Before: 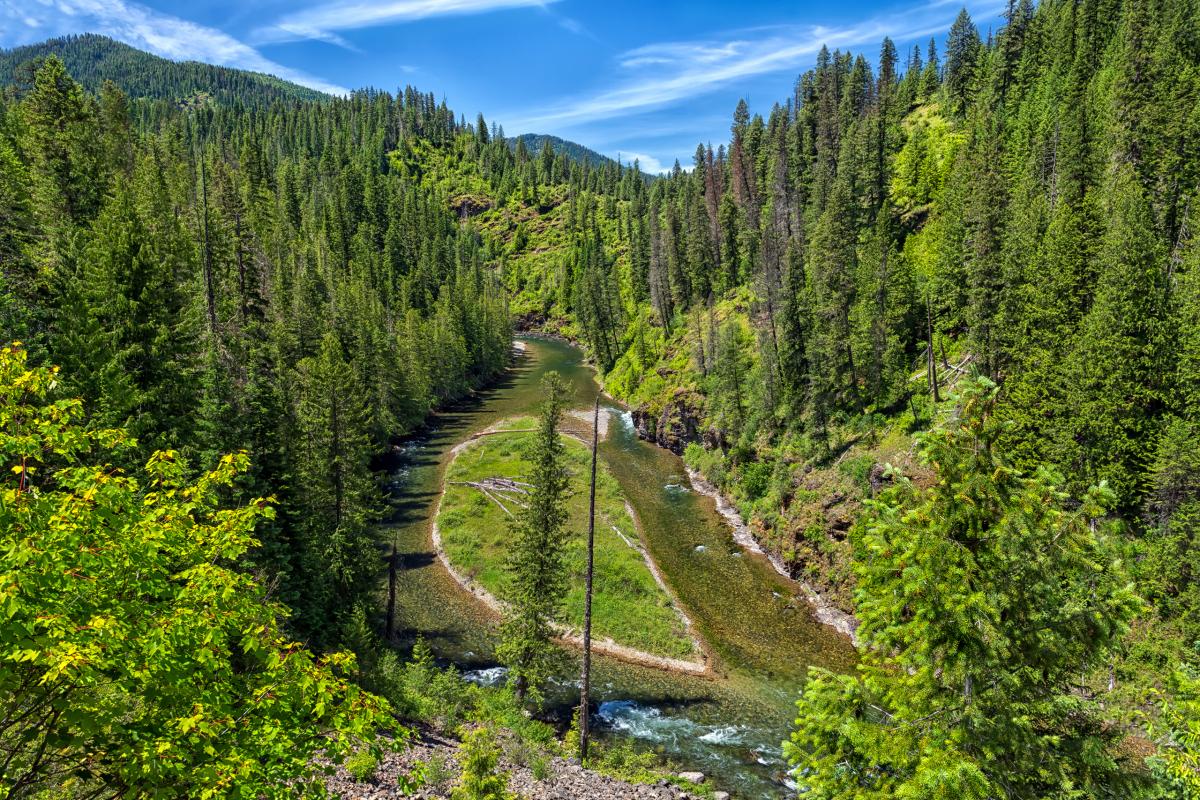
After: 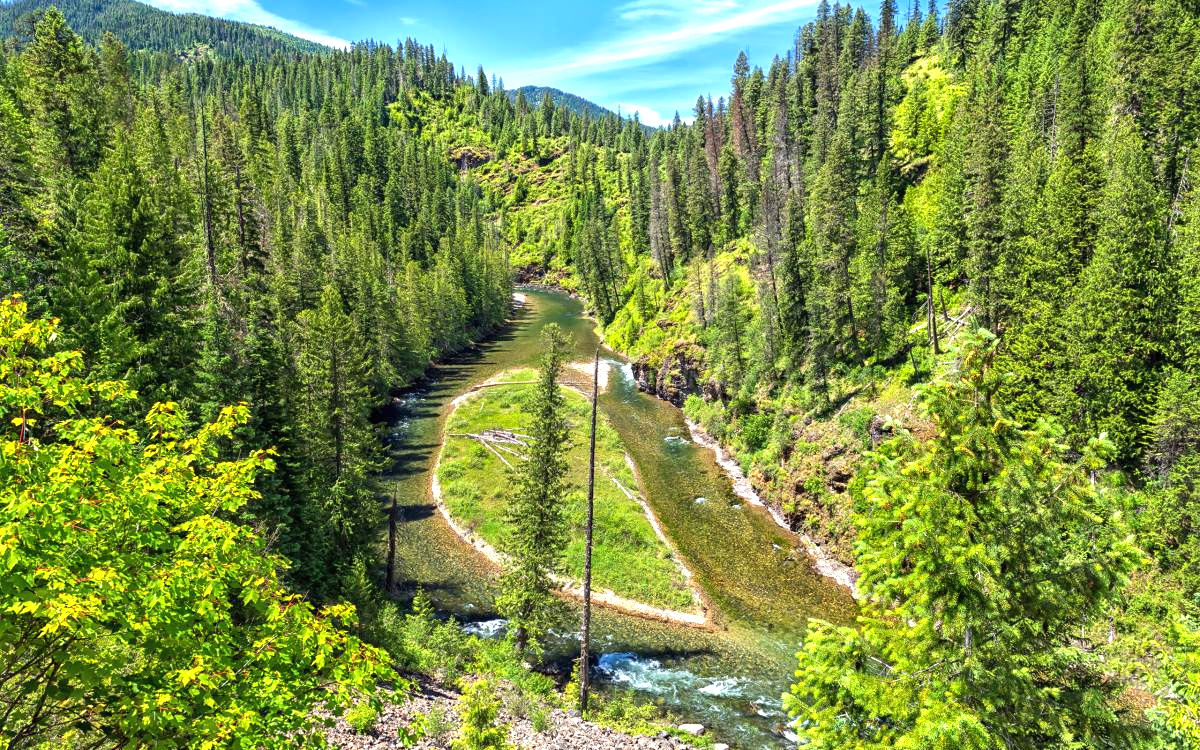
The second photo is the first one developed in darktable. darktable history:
exposure: black level correction 0, exposure 1 EV, compensate highlight preservation false
crop and rotate: top 6.25%
